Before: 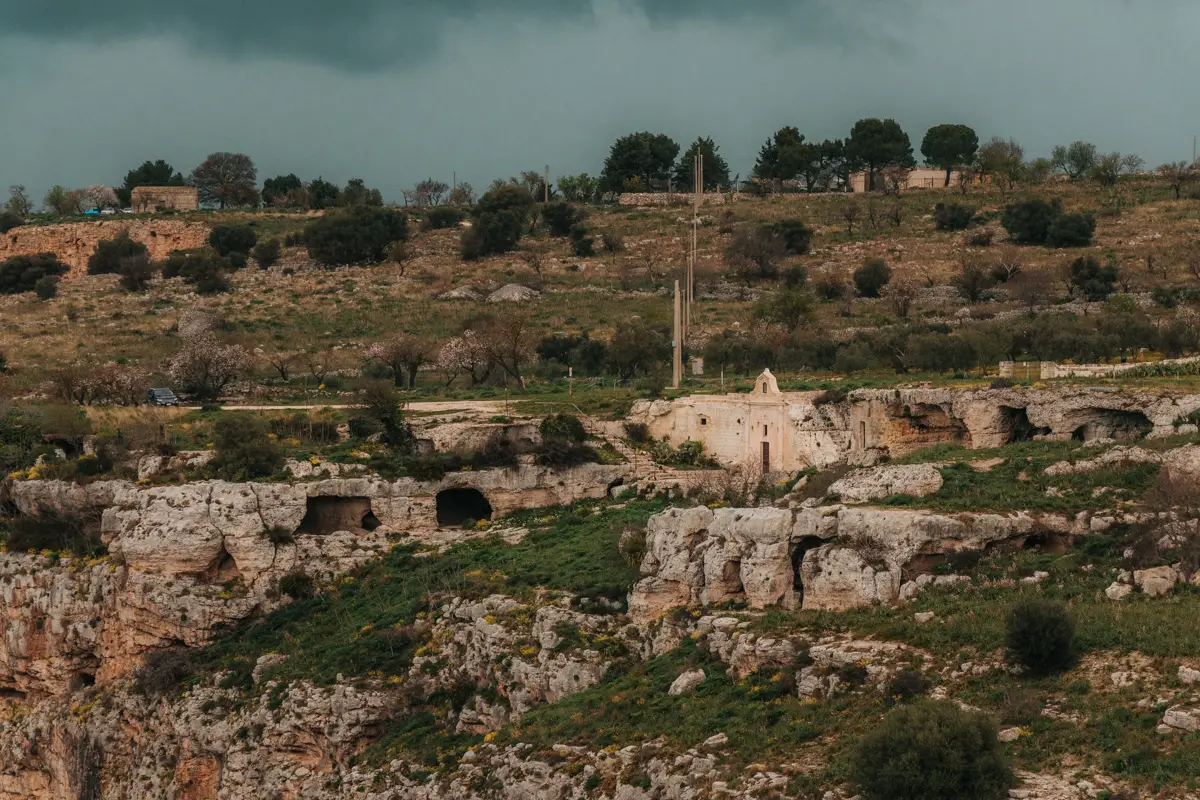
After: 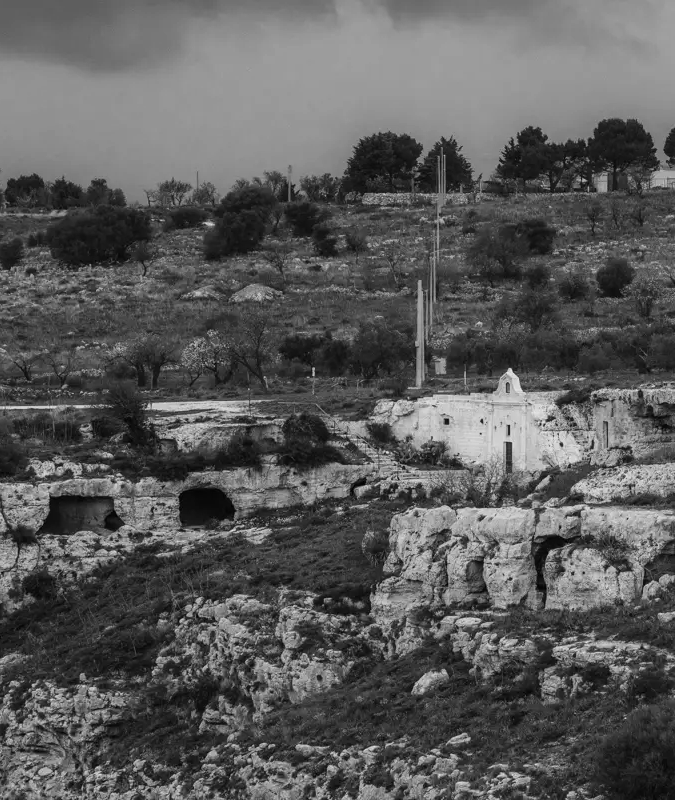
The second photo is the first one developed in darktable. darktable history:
monochrome: on, module defaults
exposure: exposure 0.2 EV, compensate highlight preservation false
contrast brightness saturation: contrast 0.14
crop: left 21.496%, right 22.254%
